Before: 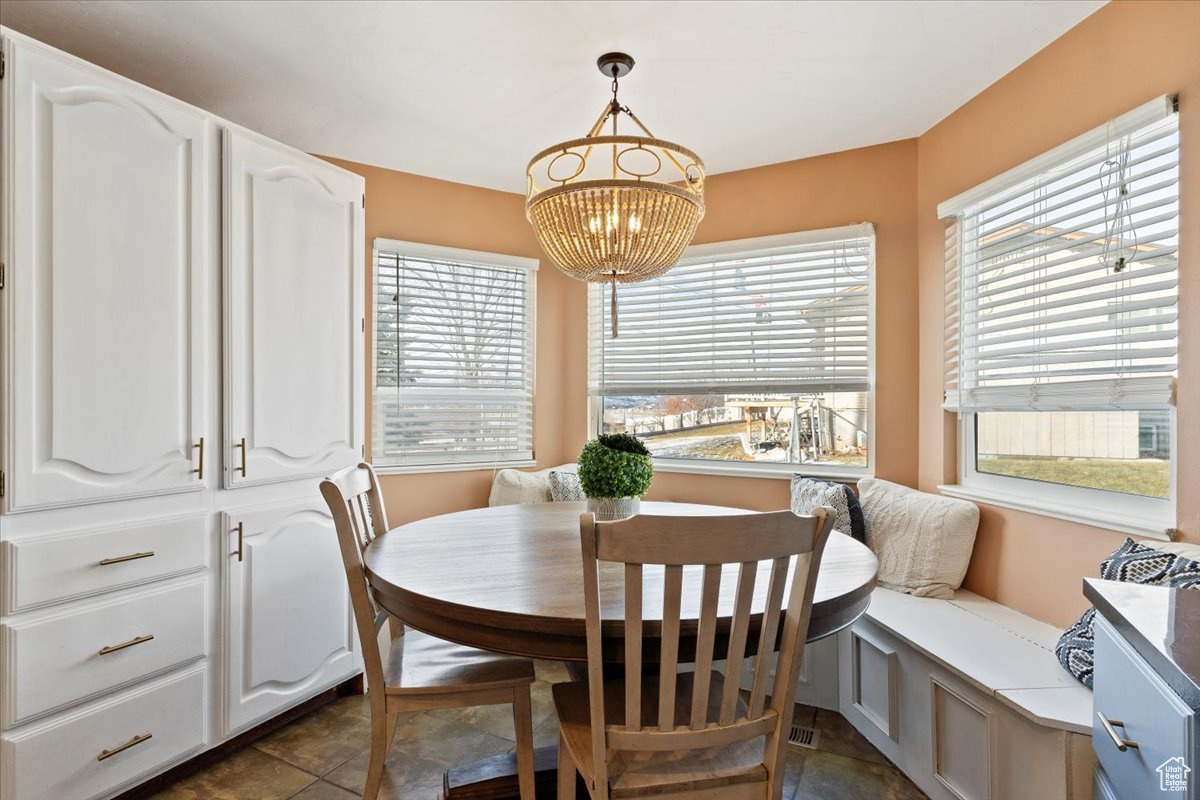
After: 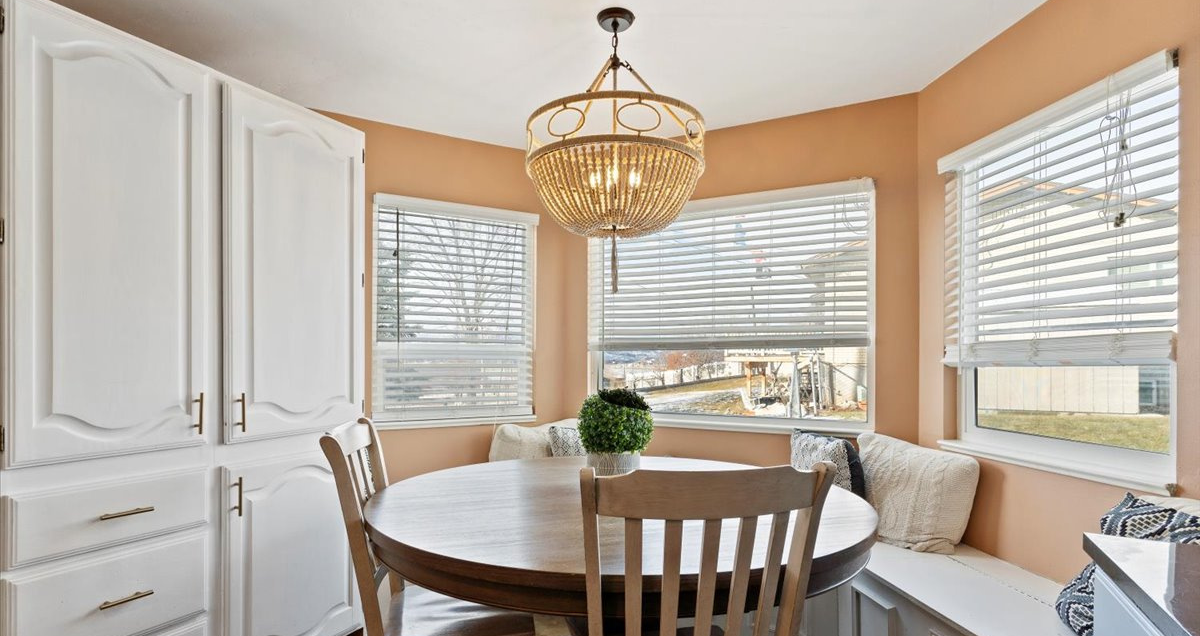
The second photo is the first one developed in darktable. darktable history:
crop and rotate: top 5.663%, bottom 14.758%
